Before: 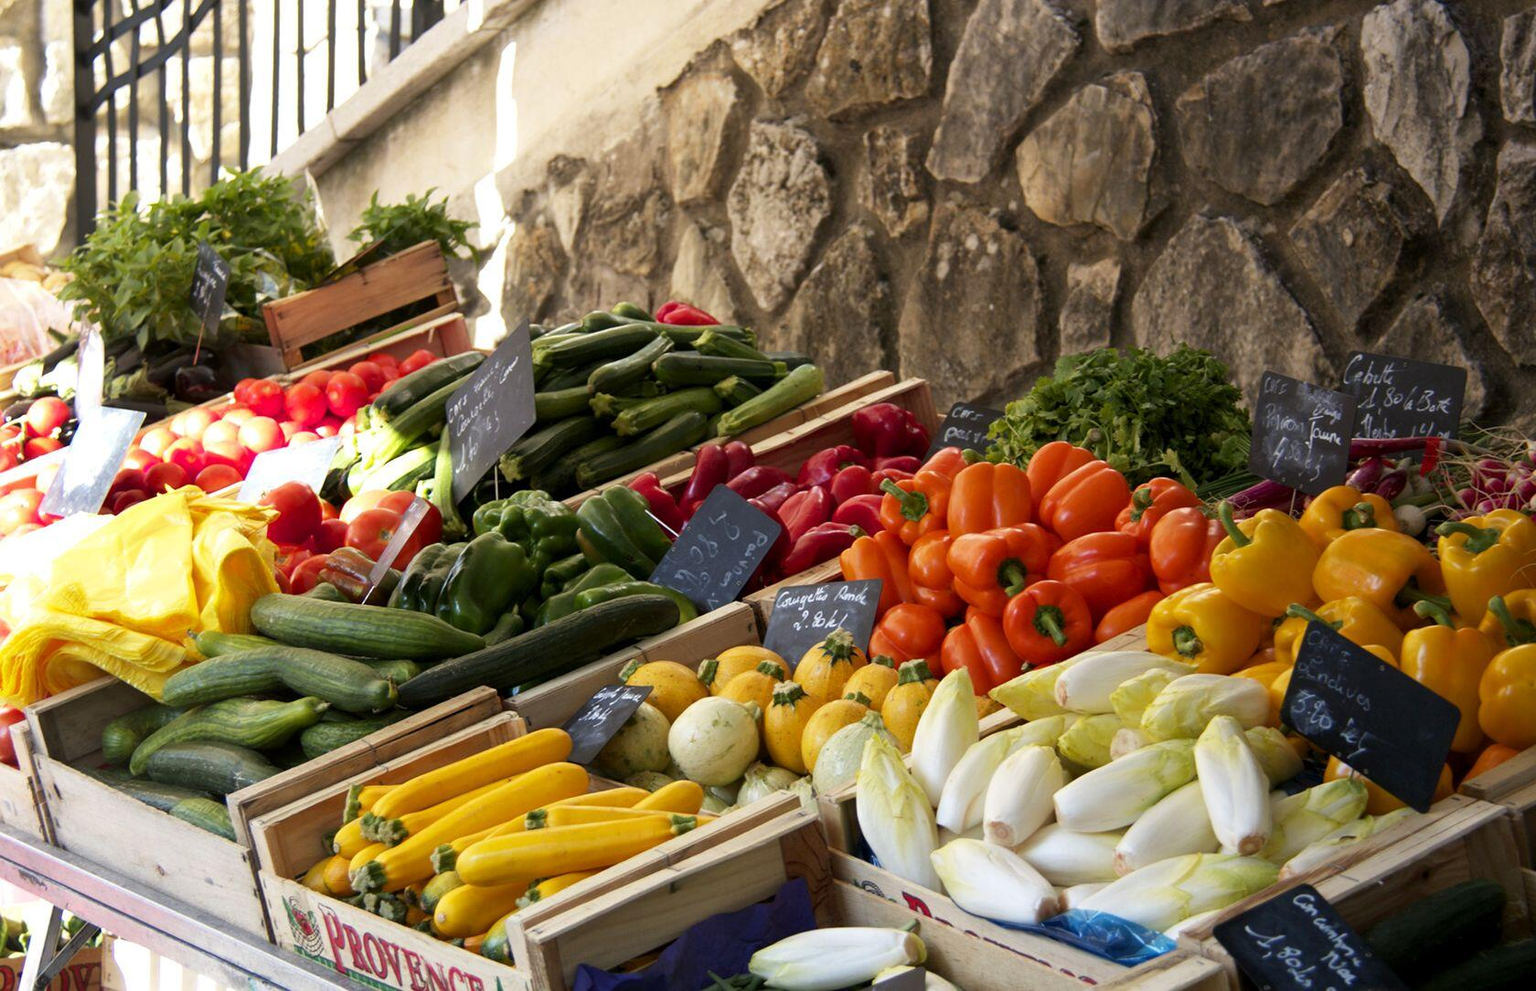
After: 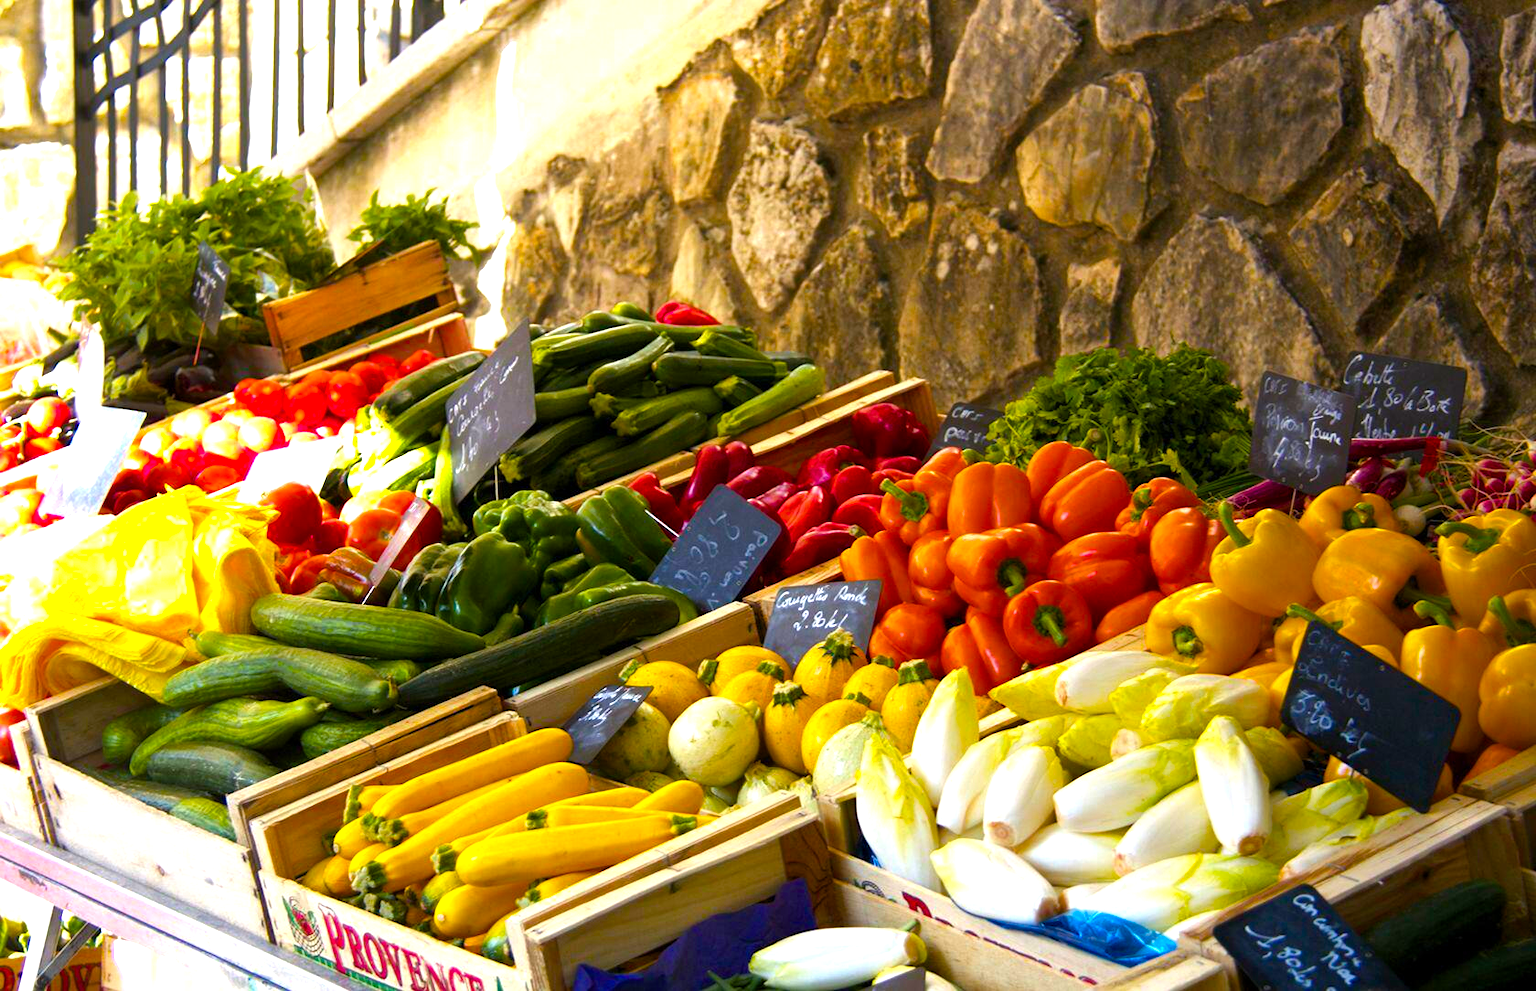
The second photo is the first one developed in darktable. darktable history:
color balance rgb: global offset › hue 170.51°, linear chroma grading › shadows 18.788%, linear chroma grading › highlights 3.401%, linear chroma grading › mid-tones 9.767%, perceptual saturation grading › global saturation 29.76%, perceptual brilliance grading › global brilliance 18.708%, global vibrance 40.012%
